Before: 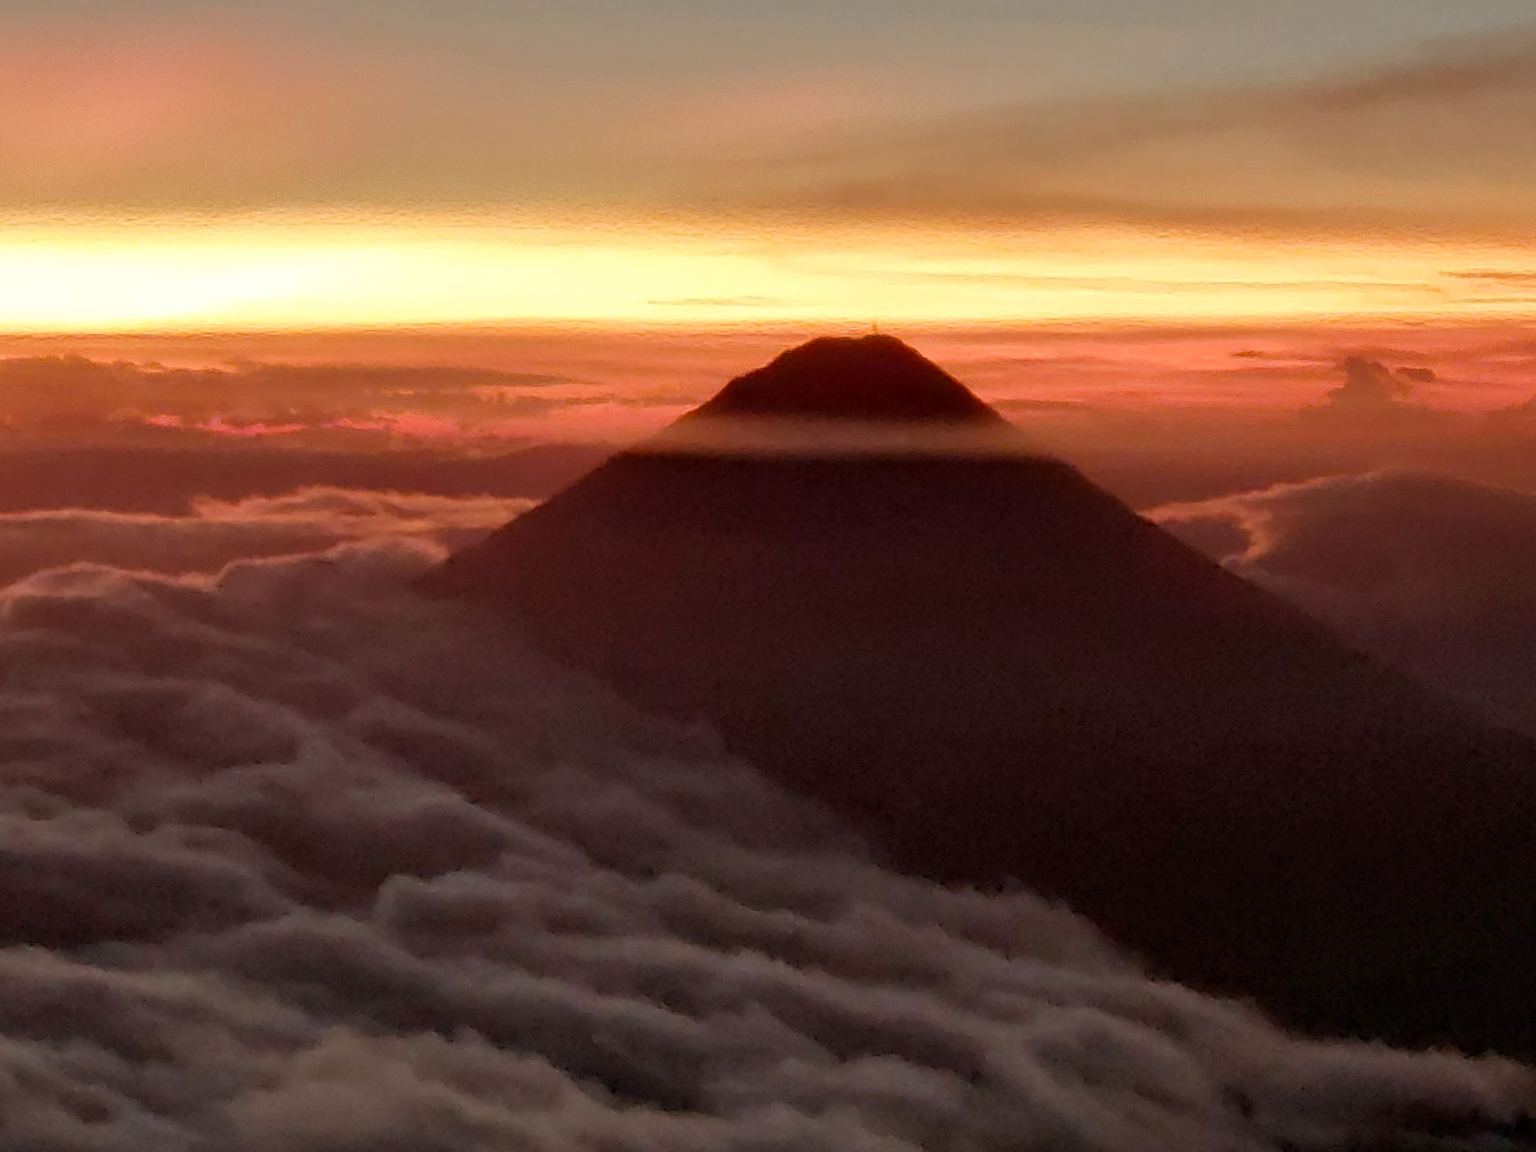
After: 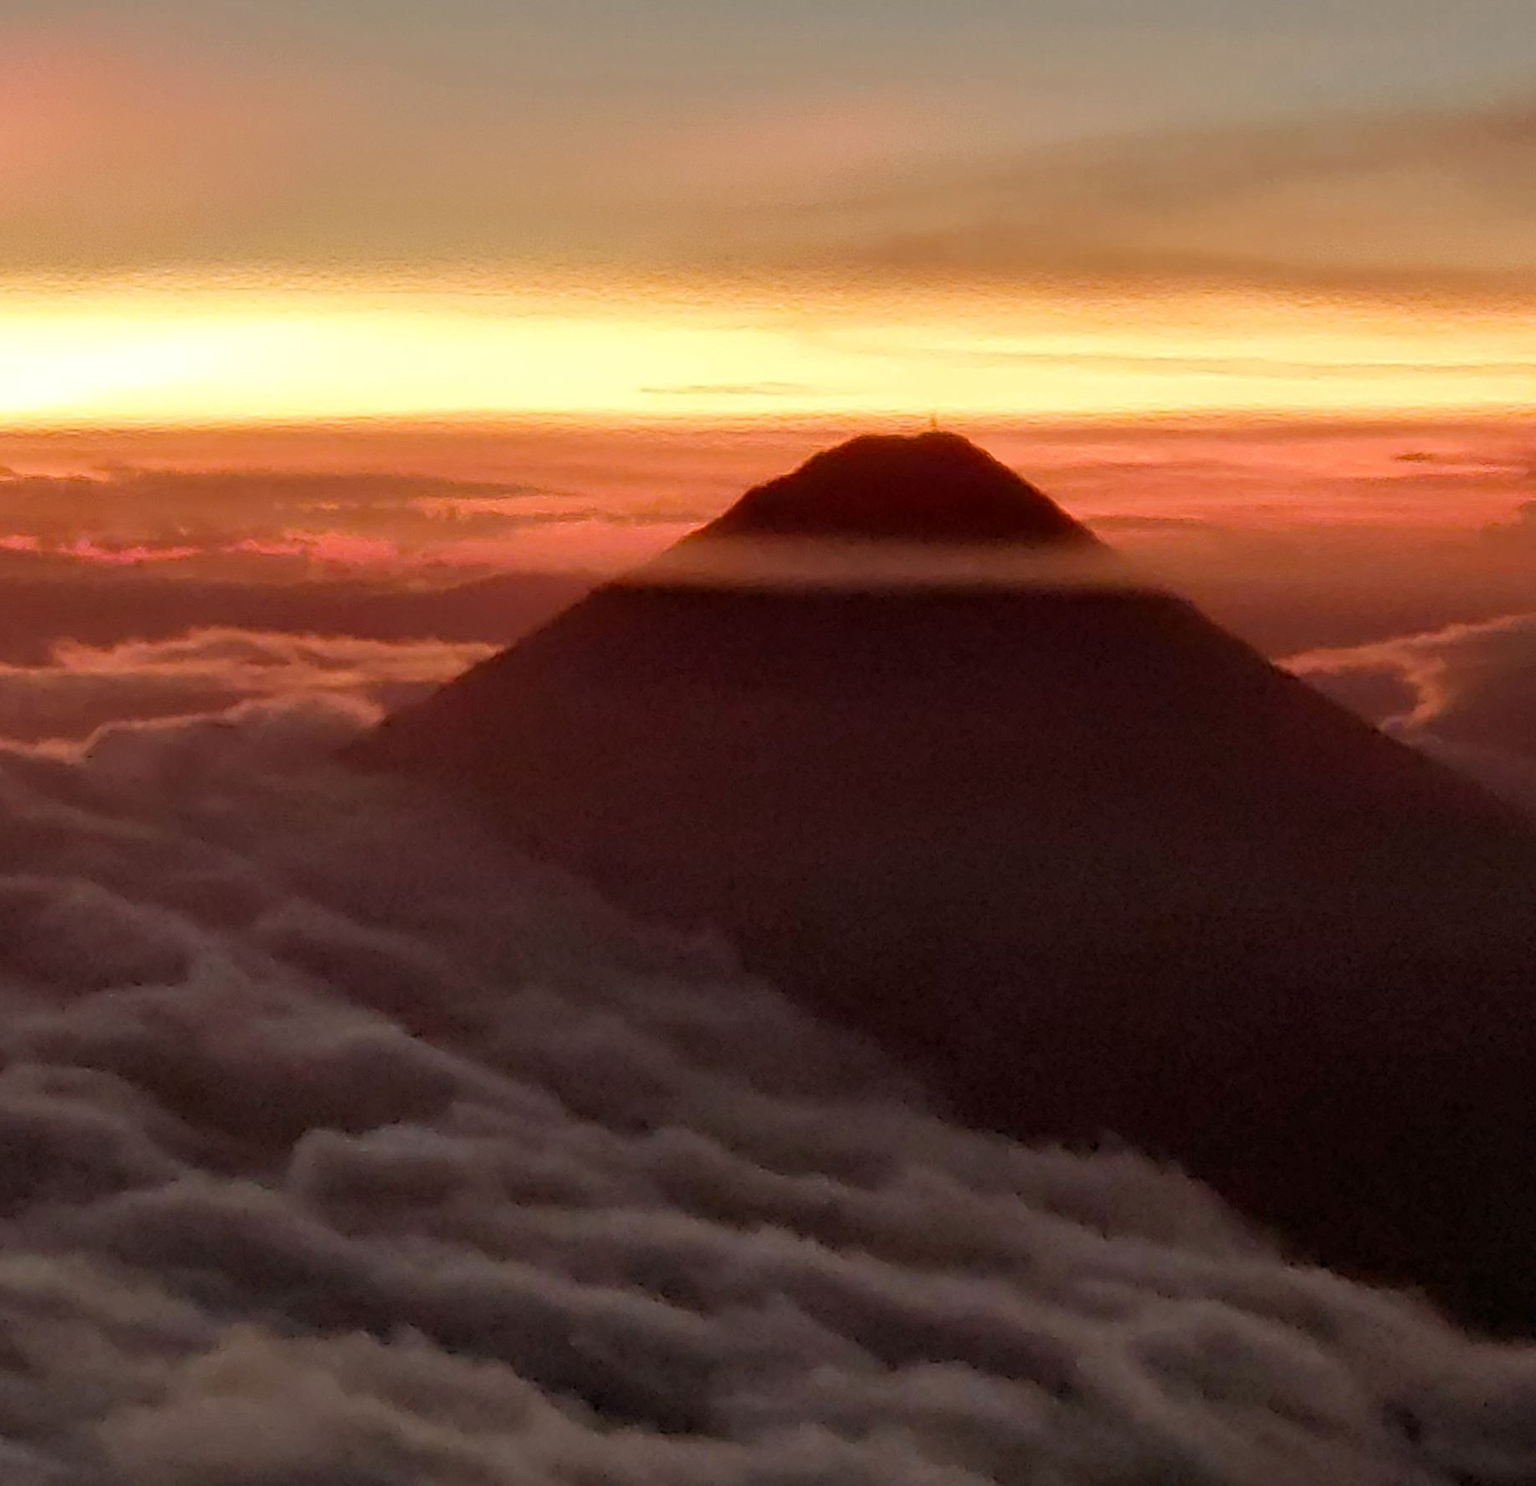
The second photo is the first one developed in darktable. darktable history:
tone equalizer: edges refinement/feathering 500, mask exposure compensation -1.57 EV, preserve details guided filter
crop: left 9.898%, right 12.6%
